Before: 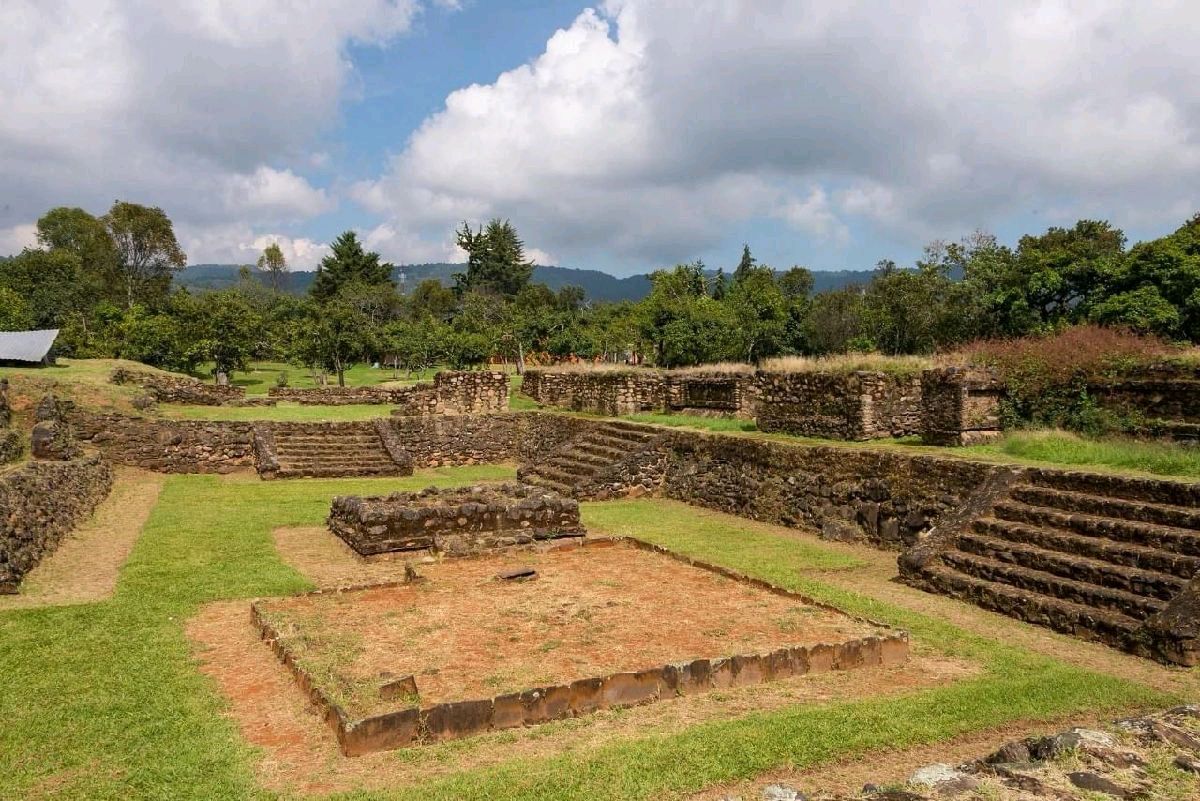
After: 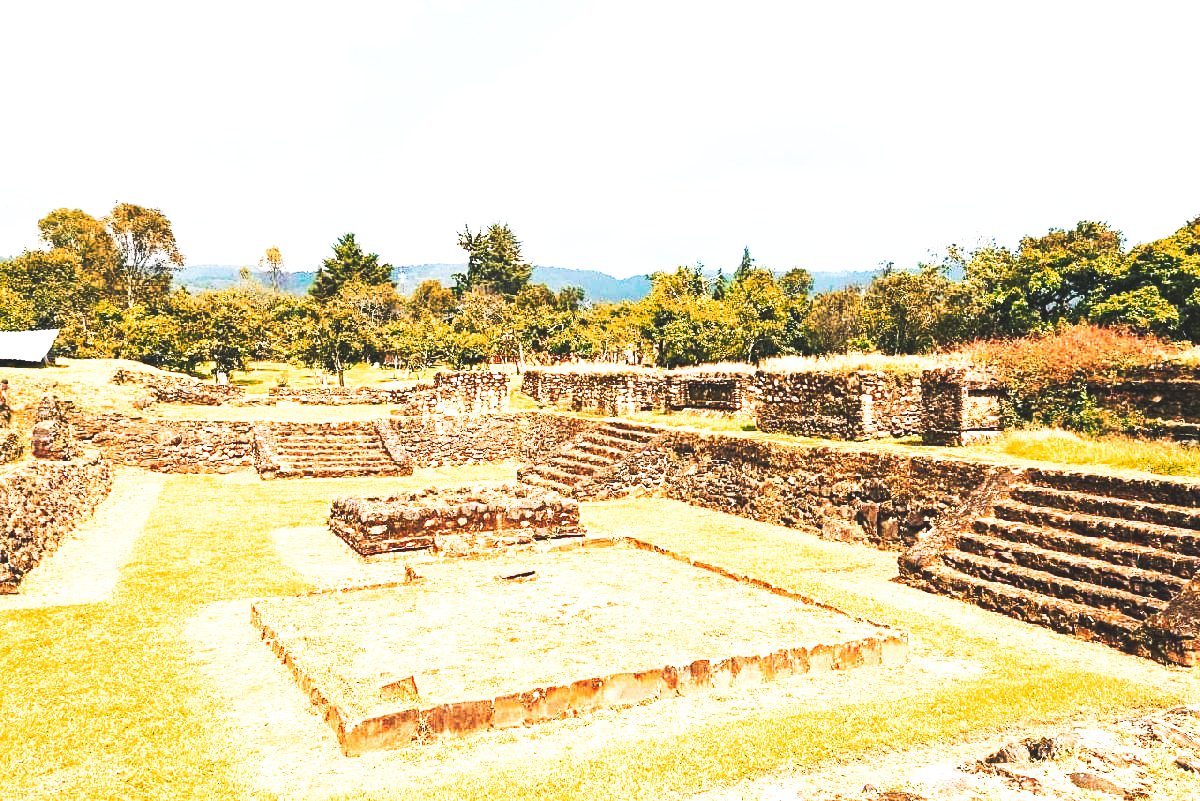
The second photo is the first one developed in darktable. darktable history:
exposure: black level correction 0, exposure 1.198 EV, compensate exposure bias true, compensate highlight preservation false
color zones: curves: ch2 [(0, 0.5) (0.143, 0.5) (0.286, 0.416) (0.429, 0.5) (0.571, 0.5) (0.714, 0.5) (0.857, 0.5) (1, 0.5)]
base curve: curves: ch0 [(0, 0.015) (0.085, 0.116) (0.134, 0.298) (0.19, 0.545) (0.296, 0.764) (0.599, 0.982) (1, 1)], preserve colors none
sharpen: amount 0.2
